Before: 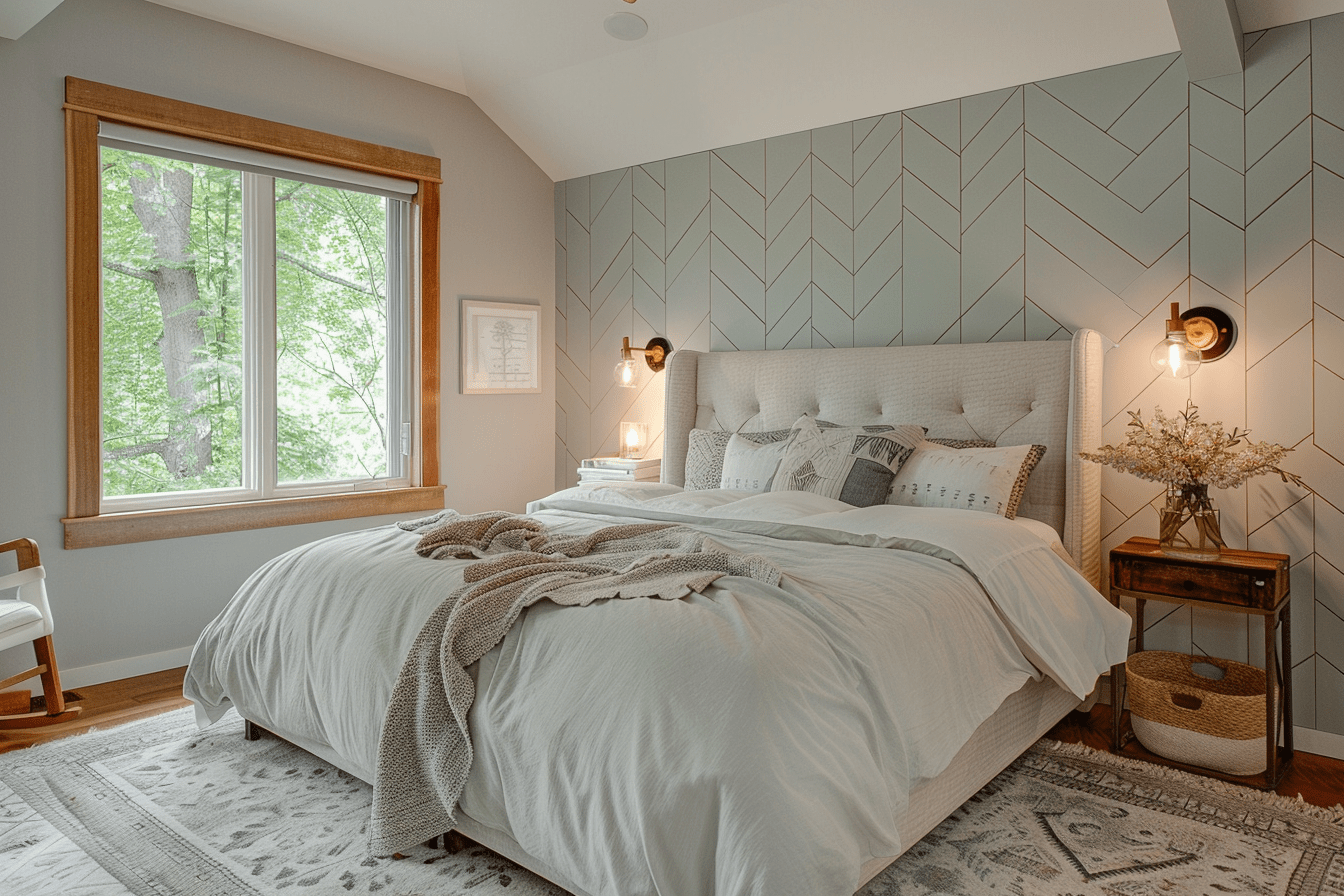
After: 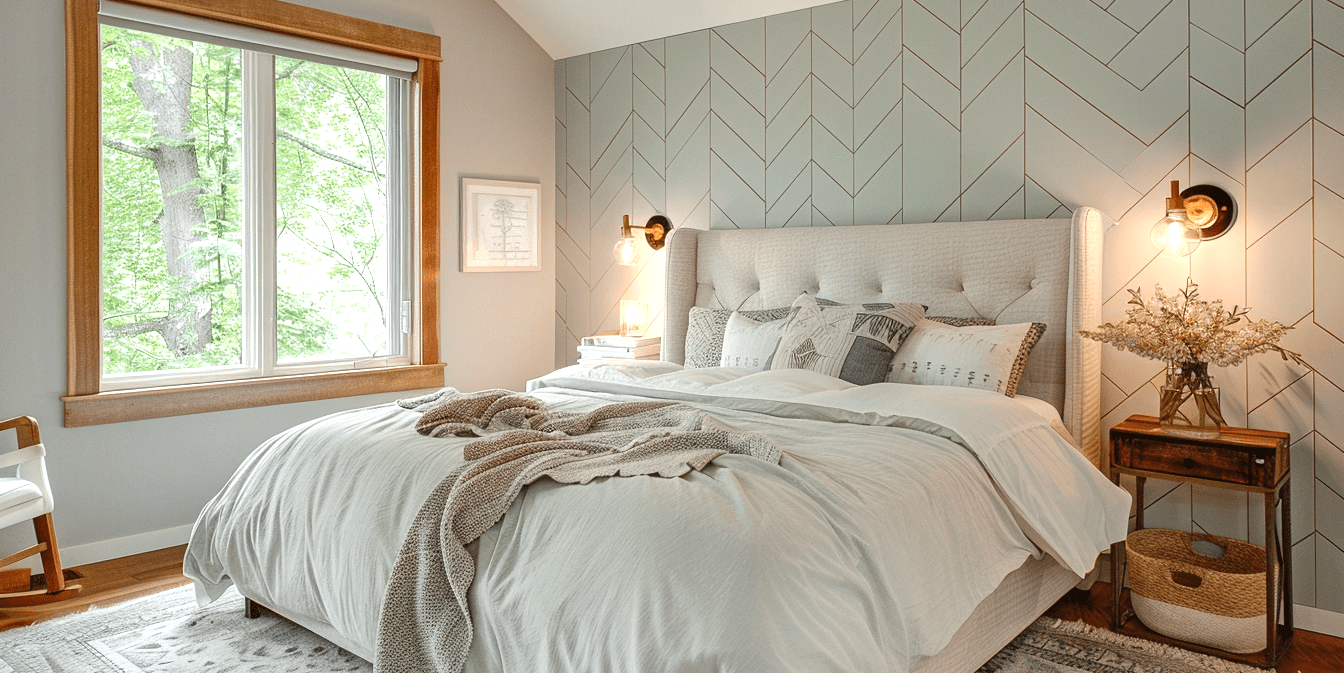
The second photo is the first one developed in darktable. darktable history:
exposure: exposure 0.63 EV, compensate highlight preservation false
shadows and highlights: shadows 36.6, highlights -28.14, soften with gaussian
crop: top 13.684%, bottom 11.193%
